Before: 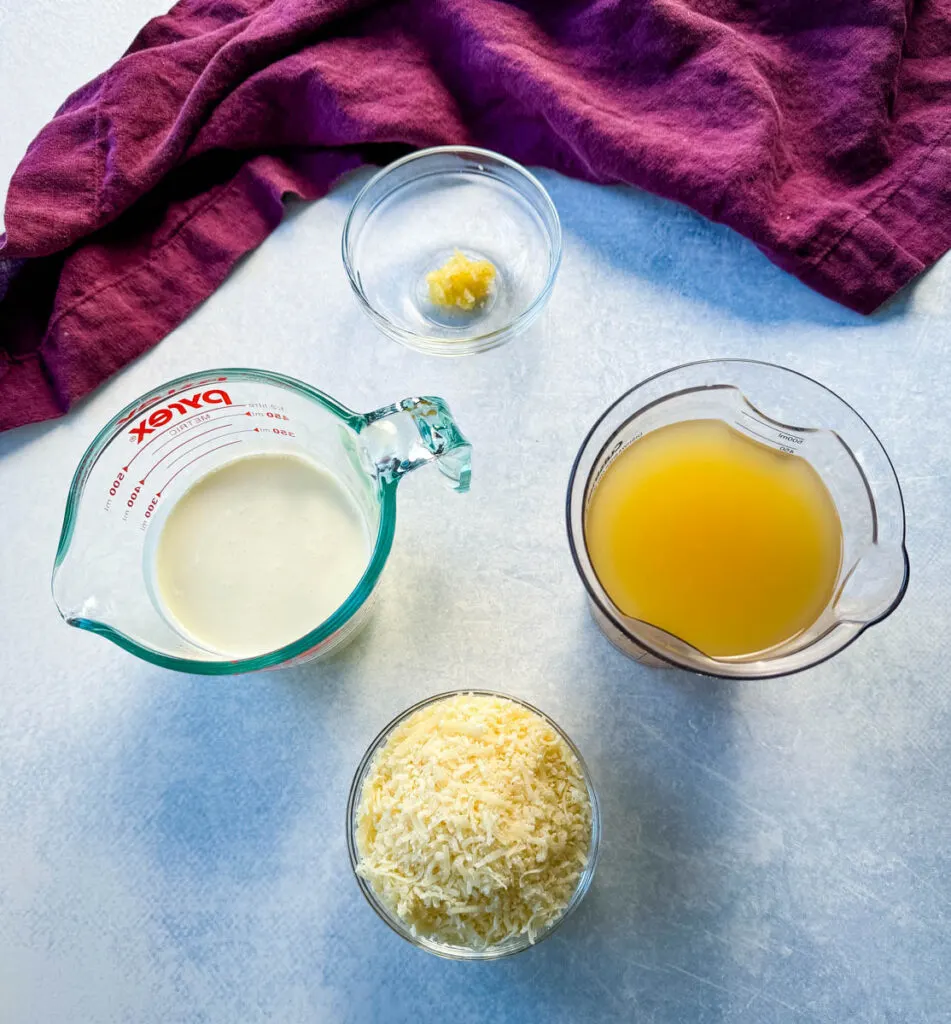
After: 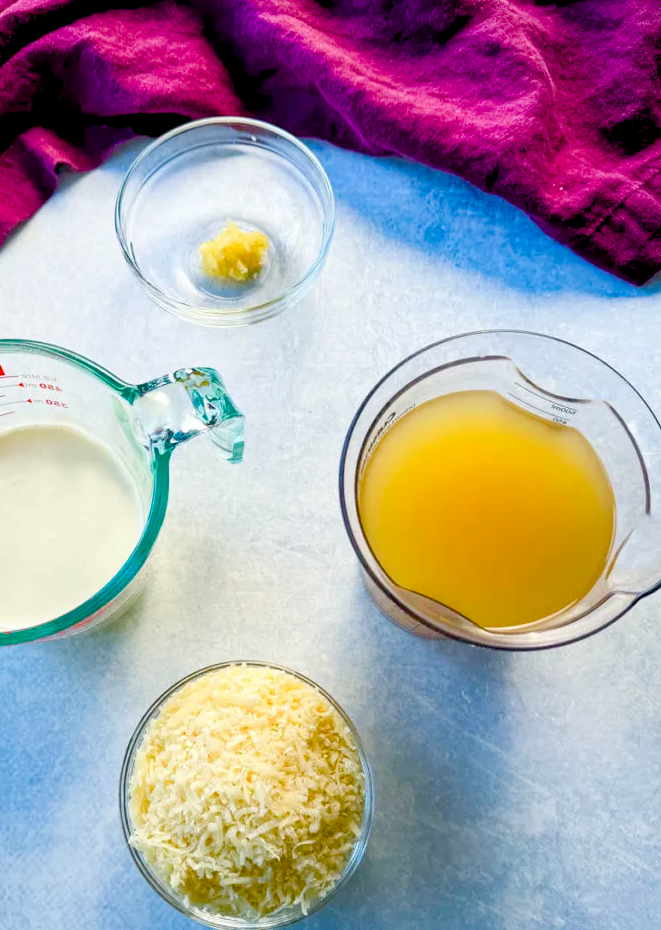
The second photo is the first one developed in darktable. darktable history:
levels: mode automatic, black 0.023%, white 99.97%, levels [0.062, 0.494, 0.925]
crop and rotate: left 24.034%, top 2.838%, right 6.406%, bottom 6.299%
color balance rgb: global offset › luminance -0.5%, perceptual saturation grading › highlights -17.77%, perceptual saturation grading › mid-tones 33.1%, perceptual saturation grading › shadows 50.52%, perceptual brilliance grading › highlights 10.8%, perceptual brilliance grading › shadows -10.8%, global vibrance 24.22%, contrast -25%
